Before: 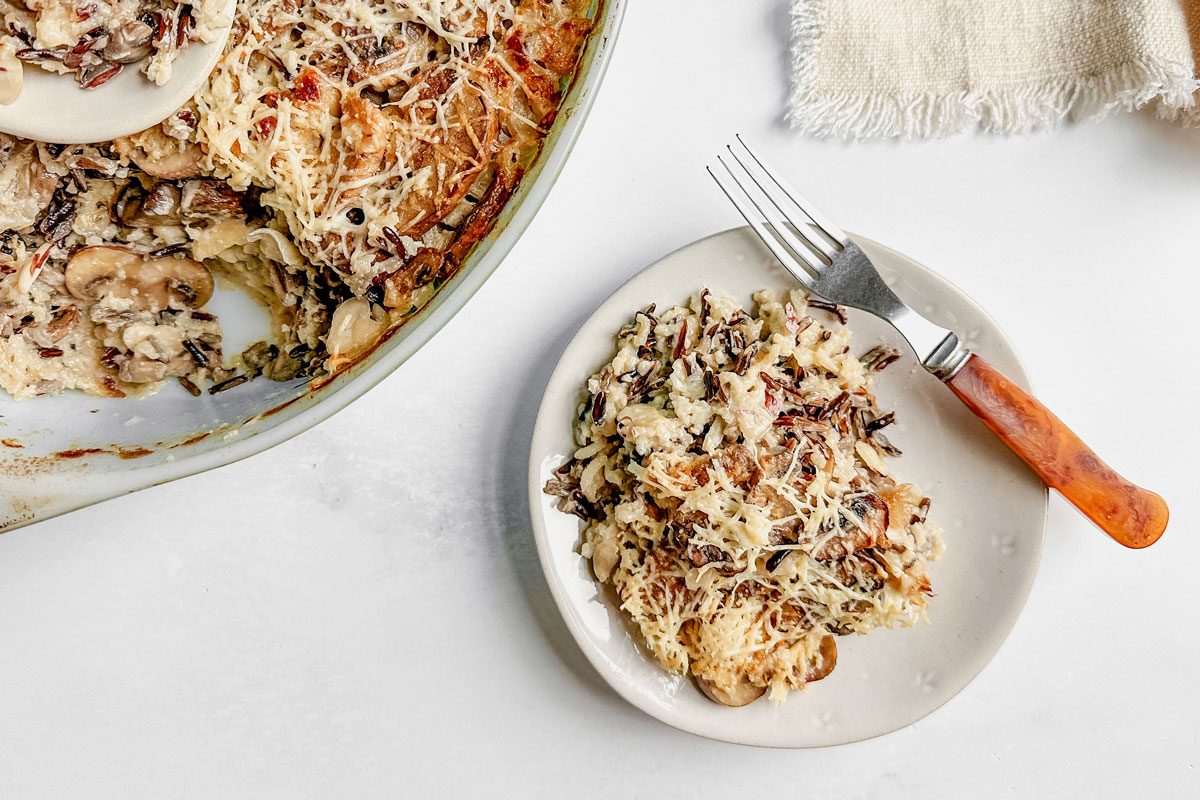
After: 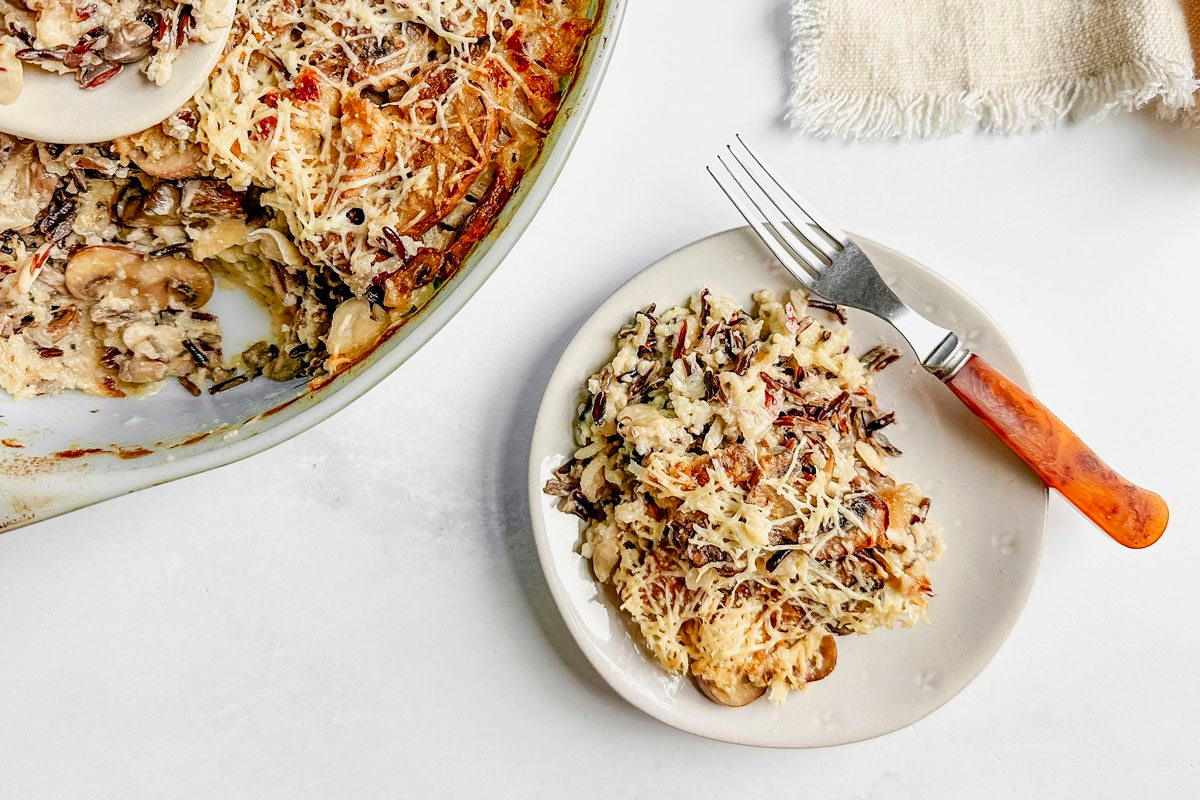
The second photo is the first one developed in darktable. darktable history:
contrast brightness saturation: contrast 0.075, saturation 0.204
